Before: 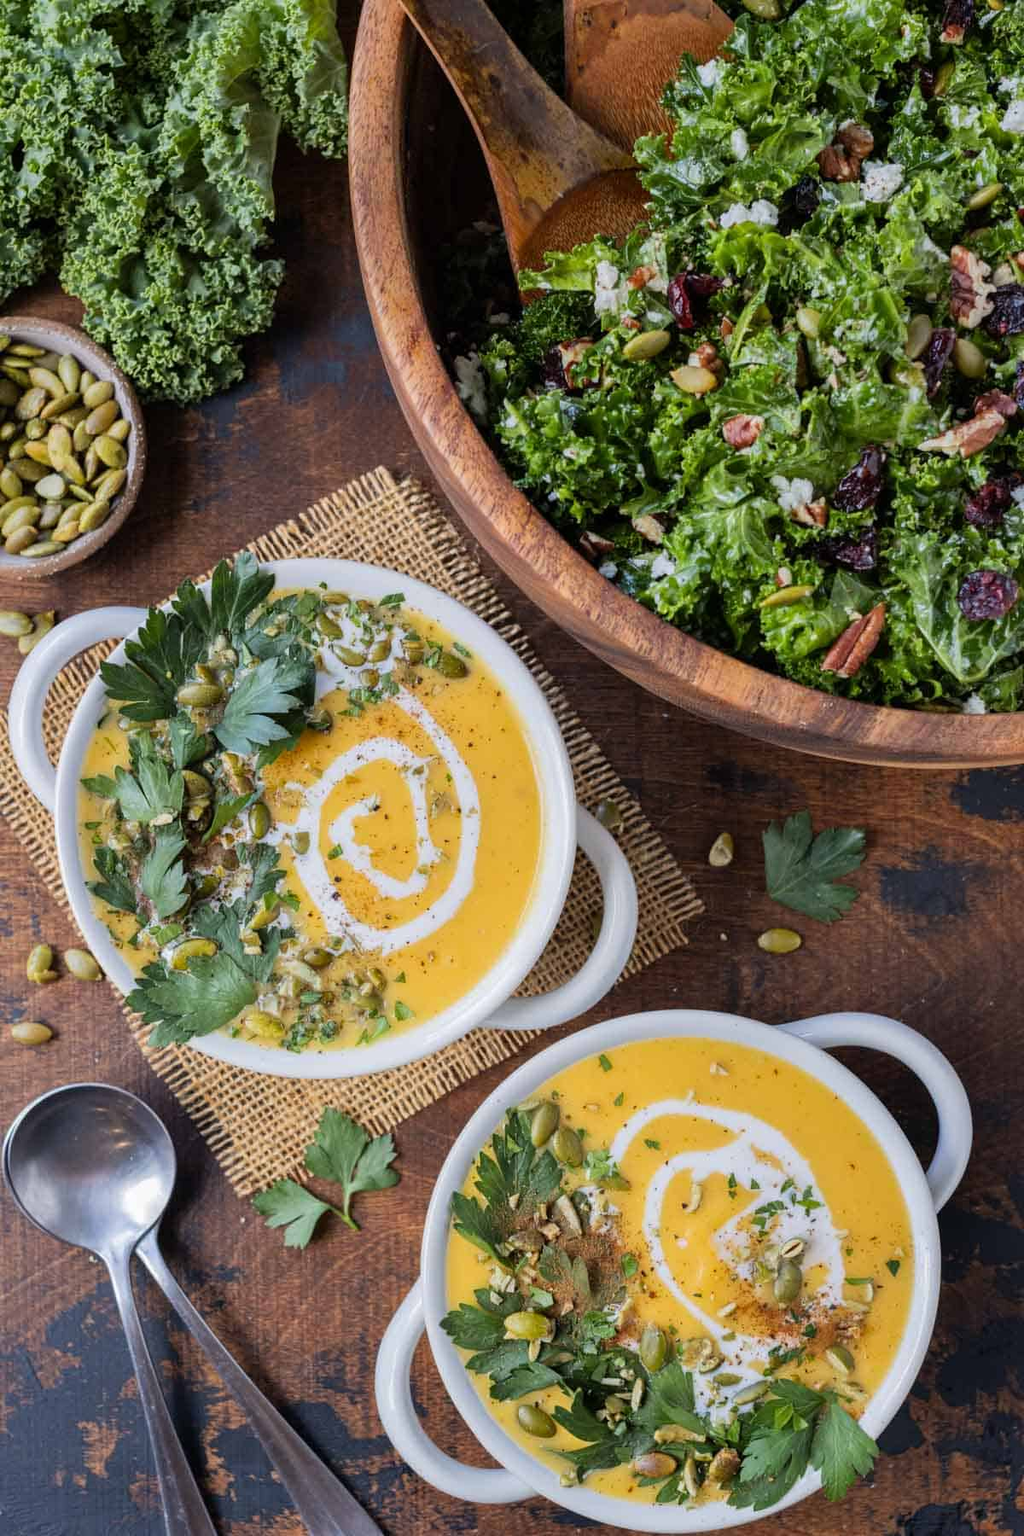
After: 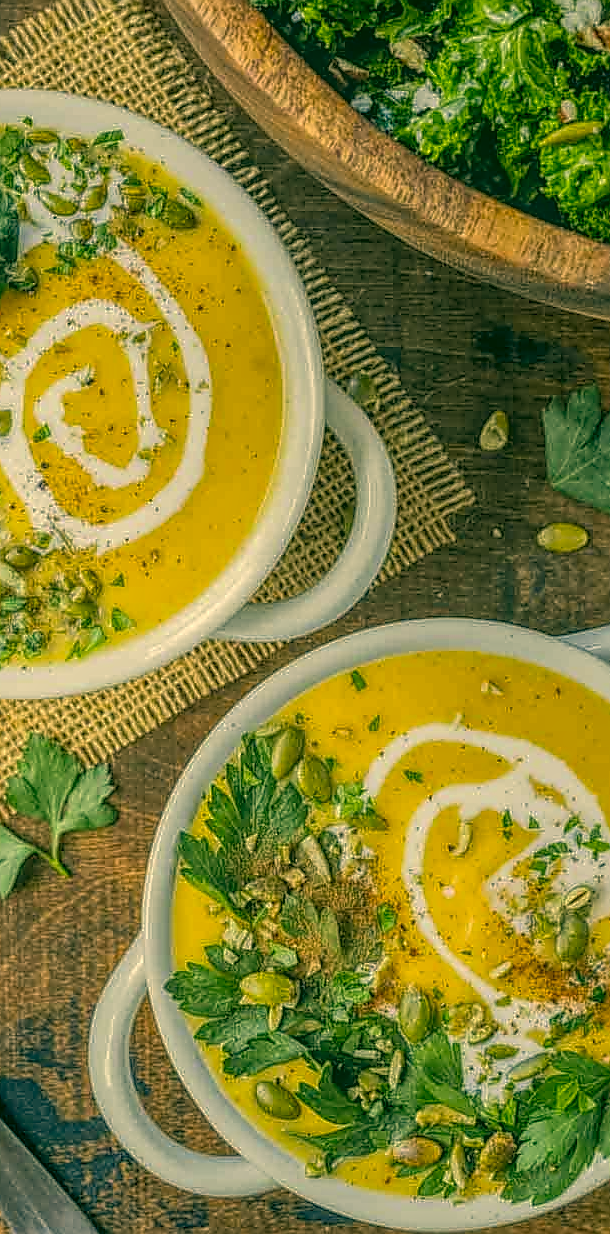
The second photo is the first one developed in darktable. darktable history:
crop and rotate: left 29.273%, top 31.411%, right 19.865%
sharpen: radius 1.412, amount 1.256, threshold 0.806
tone equalizer: on, module defaults
local contrast: highlights 20%, shadows 26%, detail 199%, midtone range 0.2
color correction: highlights a* 5.65, highlights b* 32.84, shadows a* -26.51, shadows b* 4
